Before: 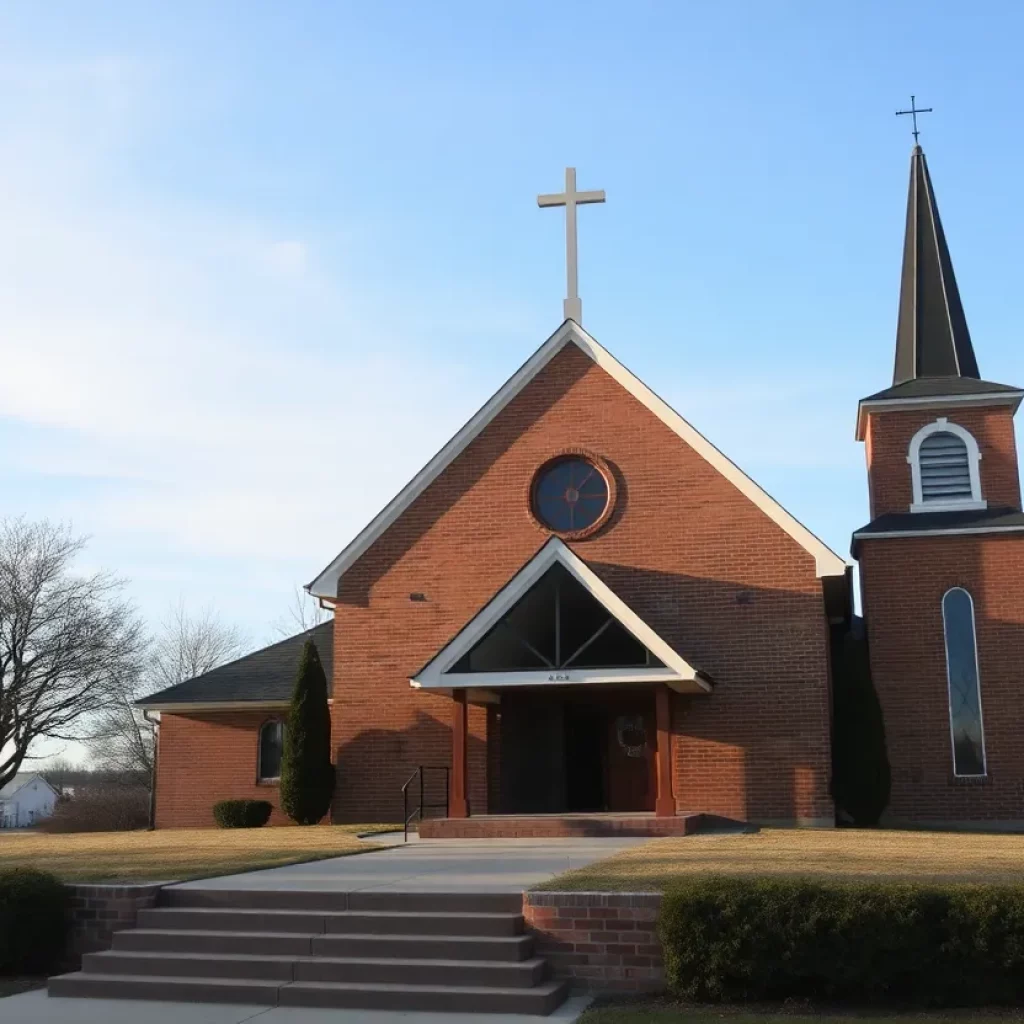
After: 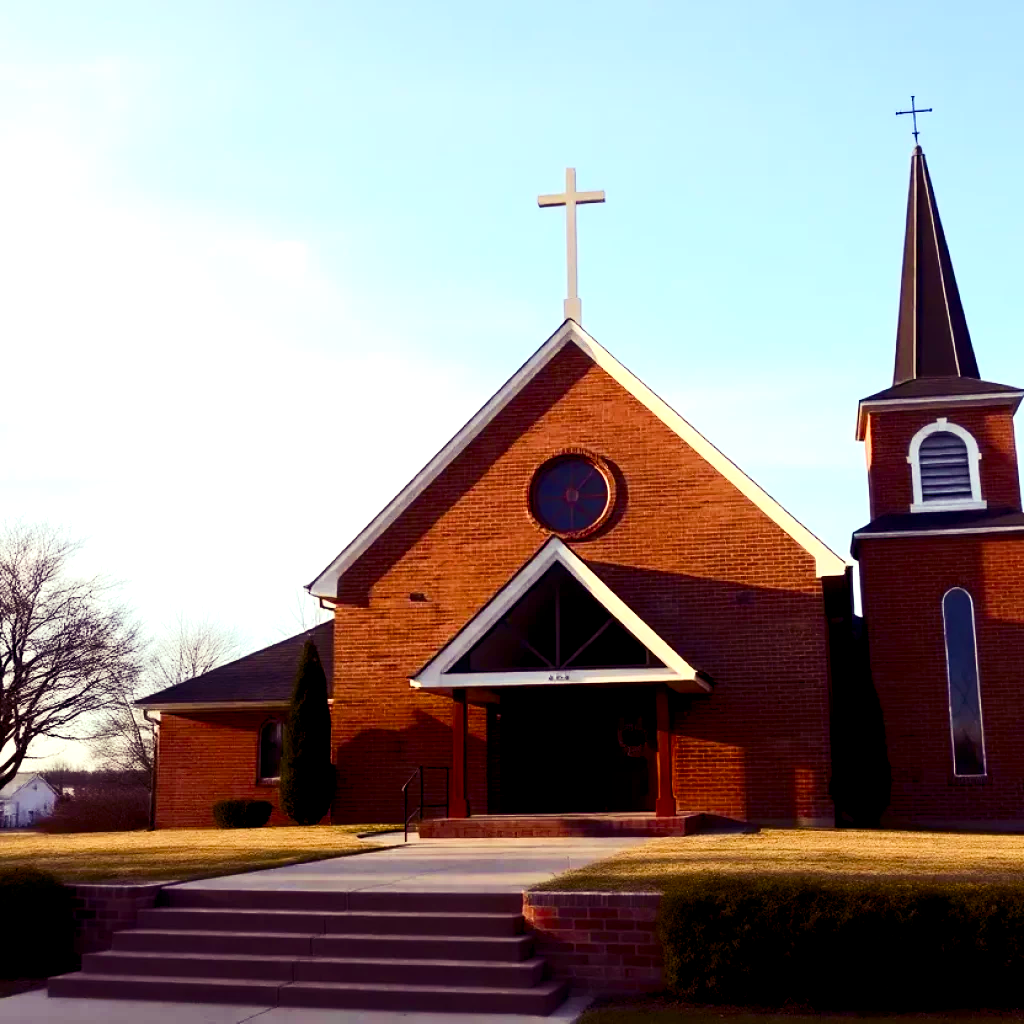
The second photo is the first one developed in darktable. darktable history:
color balance rgb: shadows lift › luminance -21.66%, shadows lift › chroma 8.98%, shadows lift › hue 283.37°, power › chroma 1.55%, power › hue 25.59°, highlights gain › luminance 6.08%, highlights gain › chroma 2.55%, highlights gain › hue 90°, global offset › luminance -0.87%, perceptual saturation grading › global saturation 27.49%, perceptual saturation grading › highlights -28.39%, perceptual saturation grading › mid-tones 15.22%, perceptual saturation grading › shadows 33.98%, perceptual brilliance grading › highlights 10%, perceptual brilliance grading › mid-tones 5%
velvia: on, module defaults
contrast brightness saturation: contrast 0.28
